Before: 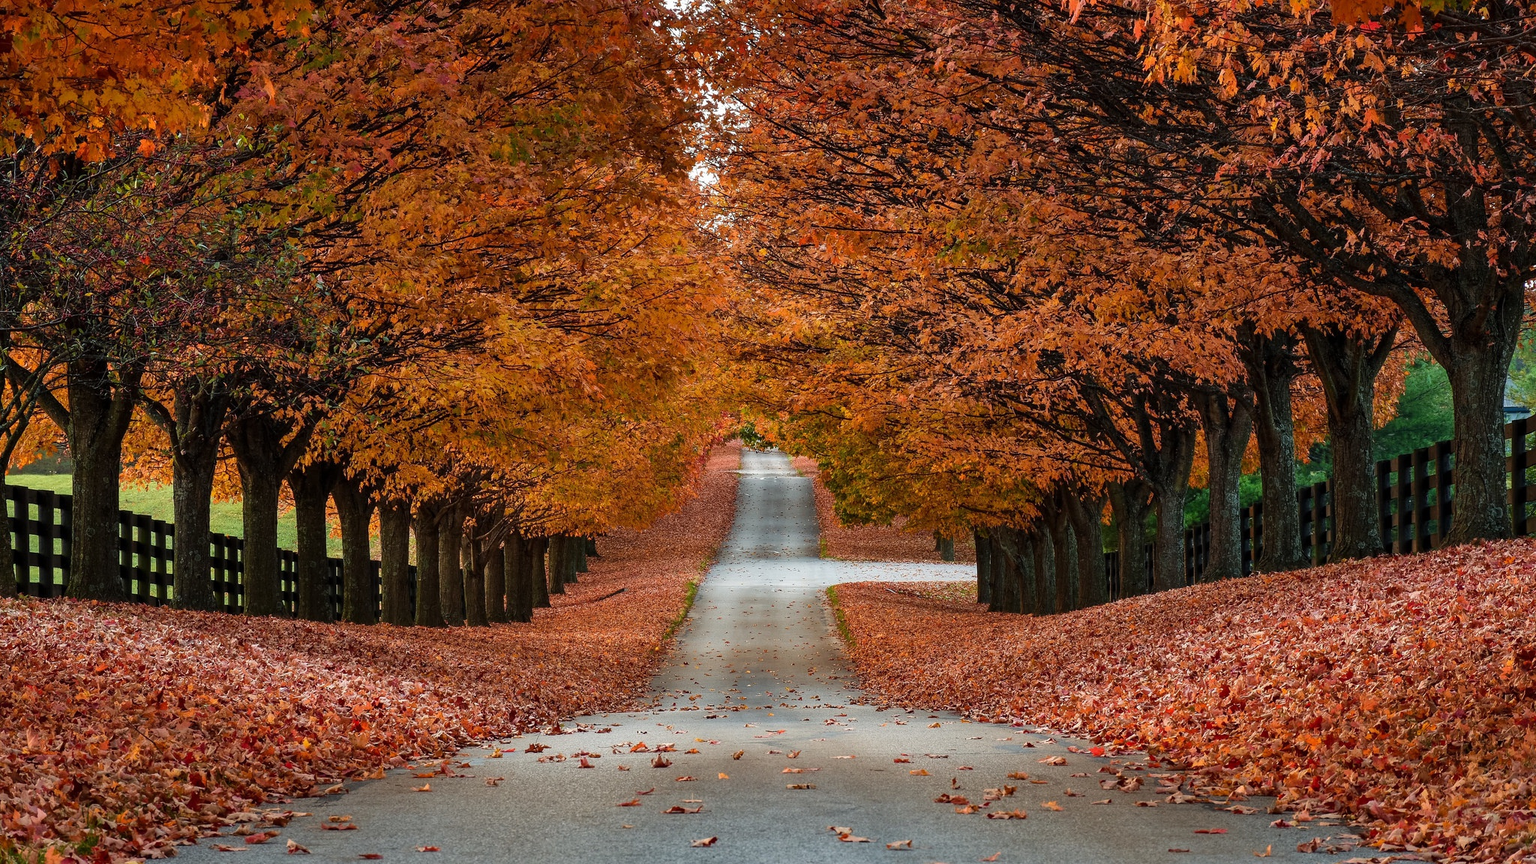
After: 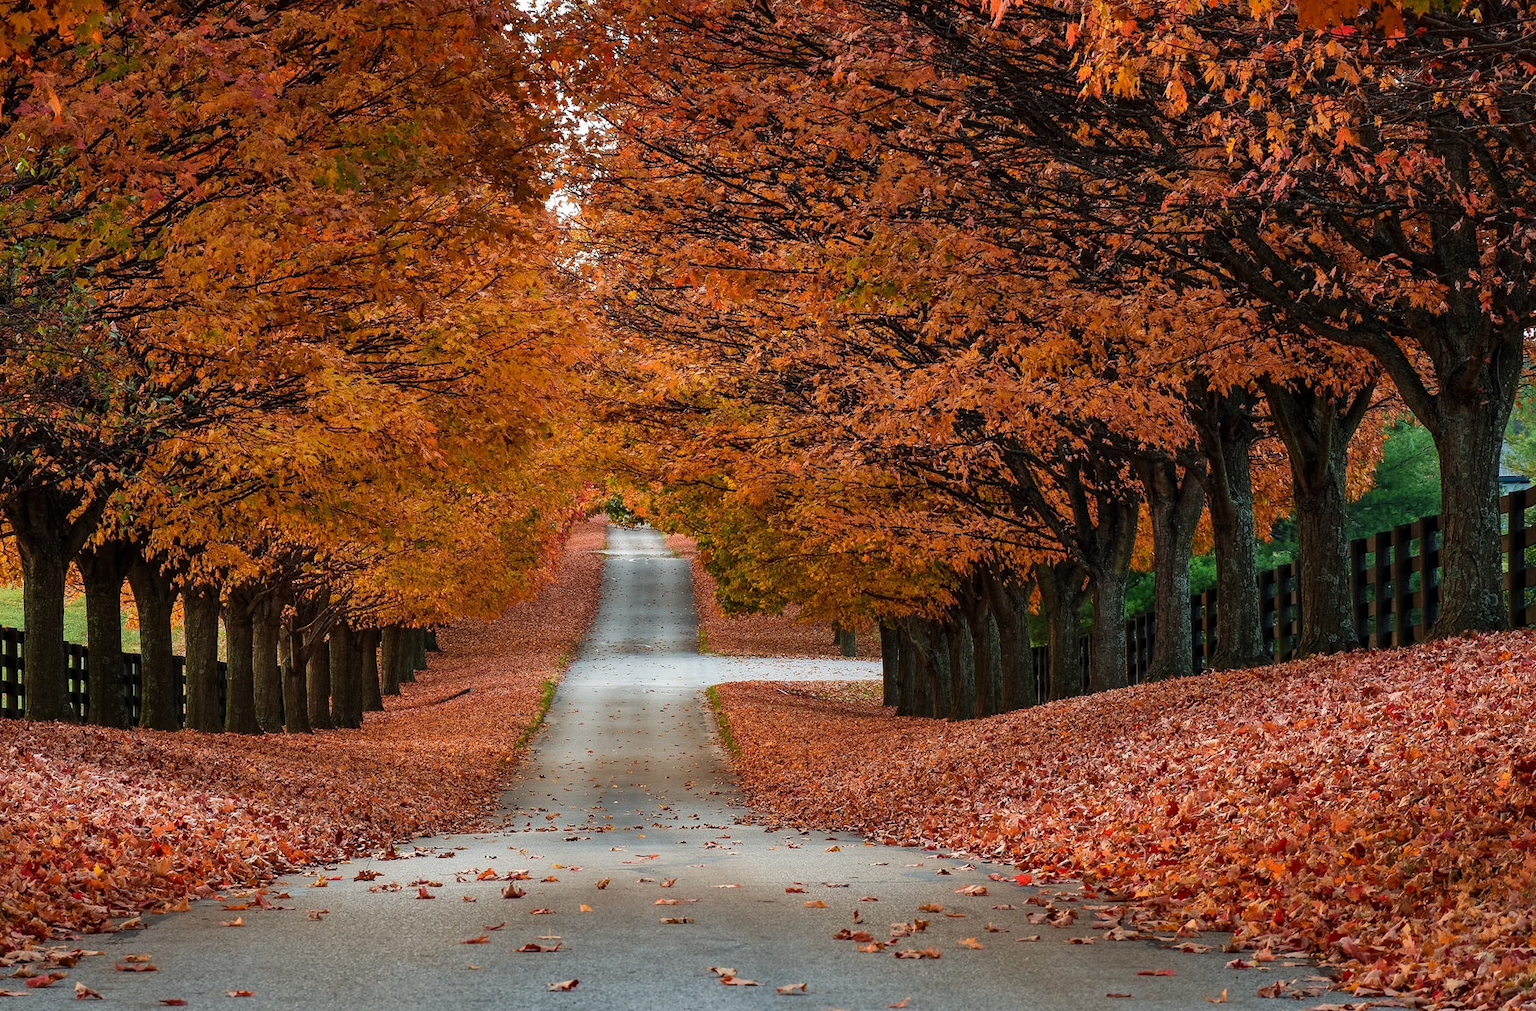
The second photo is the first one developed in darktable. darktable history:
crop and rotate: left 14.54%
